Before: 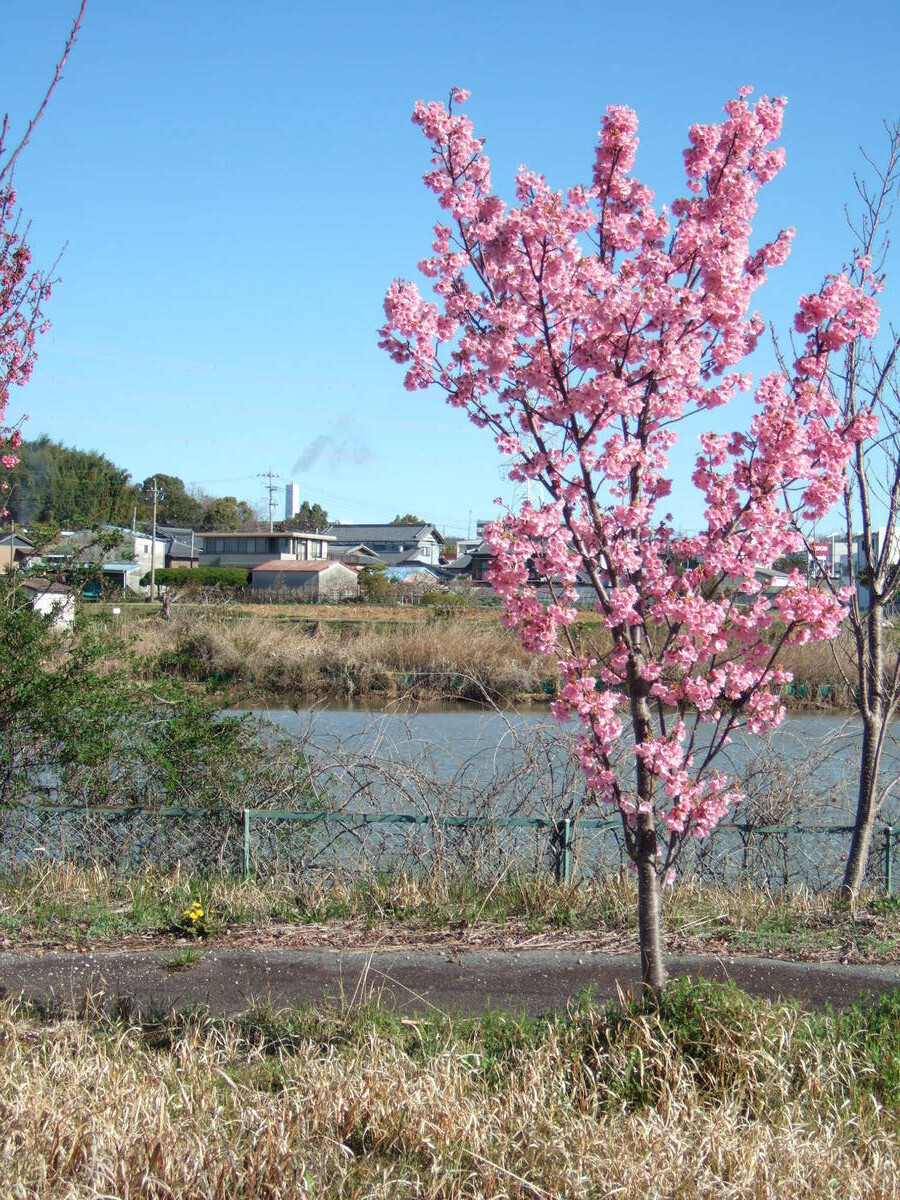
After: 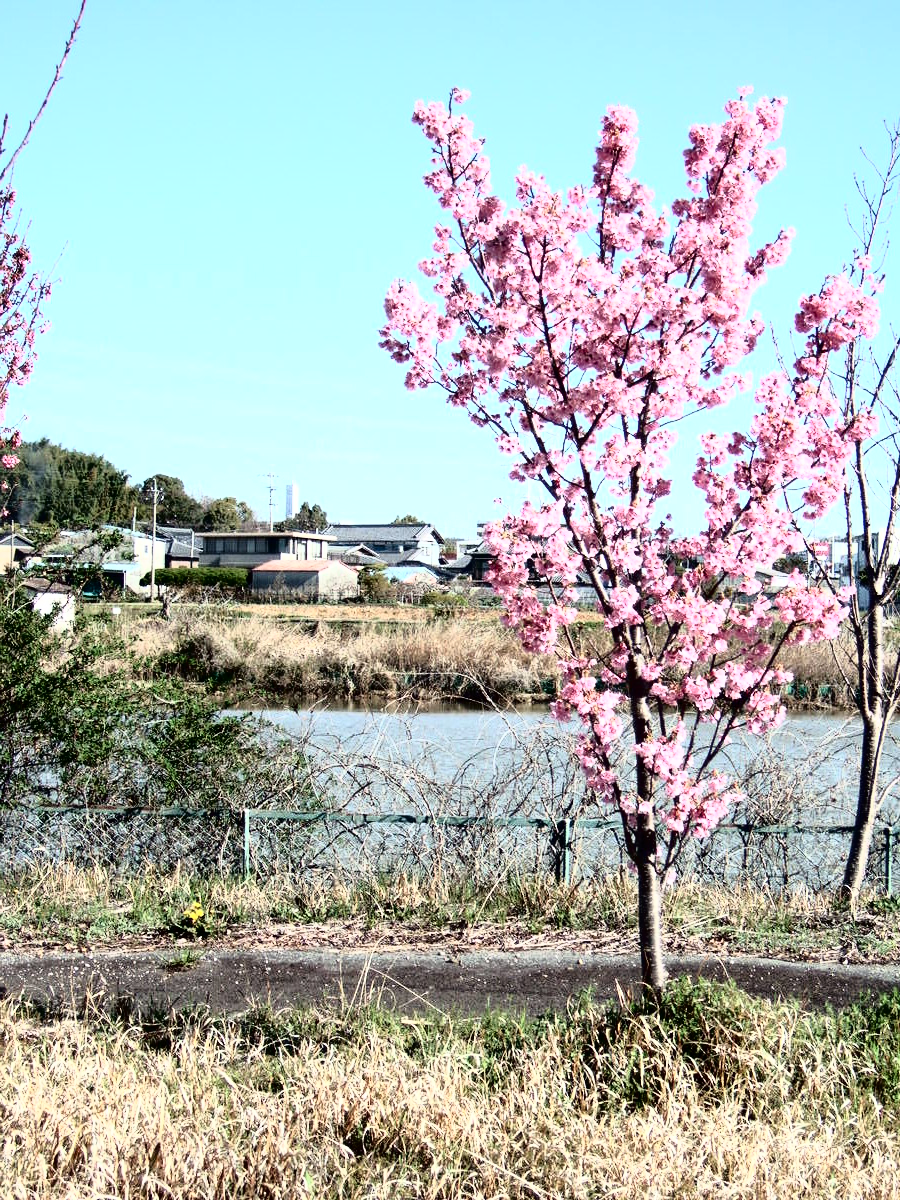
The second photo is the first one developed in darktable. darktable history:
tone equalizer: -8 EV -1.88 EV, -7 EV -1.17 EV, -6 EV -1.64 EV, edges refinement/feathering 500, mask exposure compensation -1.57 EV, preserve details no
contrast brightness saturation: contrast 0.483, saturation -0.084
base curve: curves: ch0 [(0, 0) (0.688, 0.865) (1, 1)]
